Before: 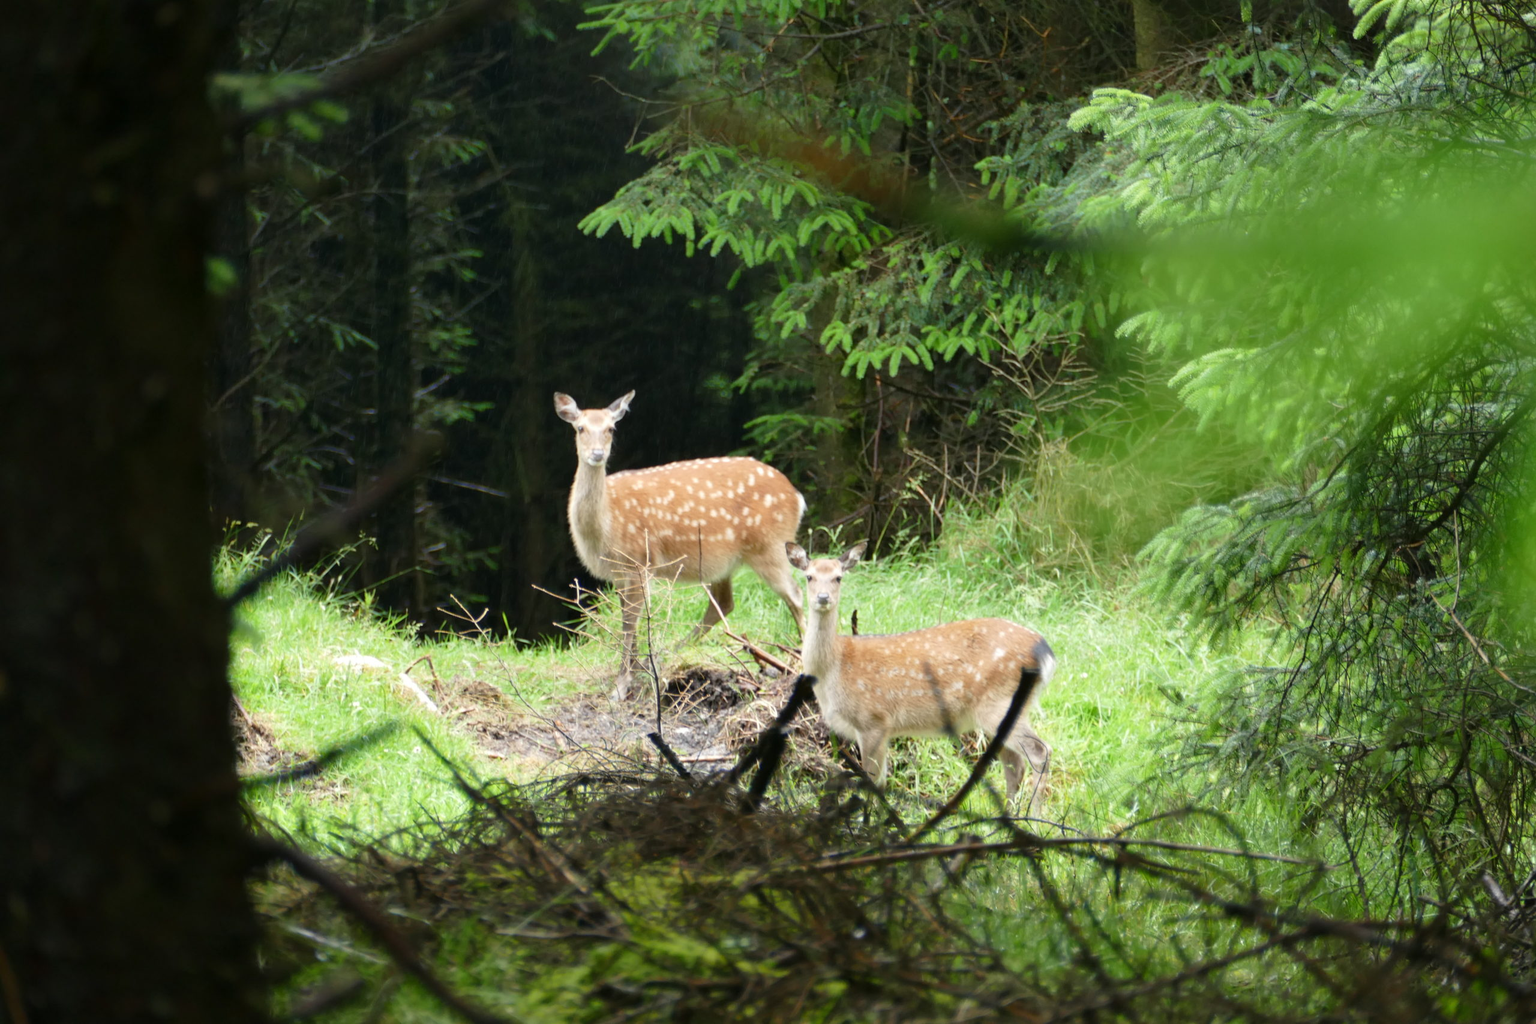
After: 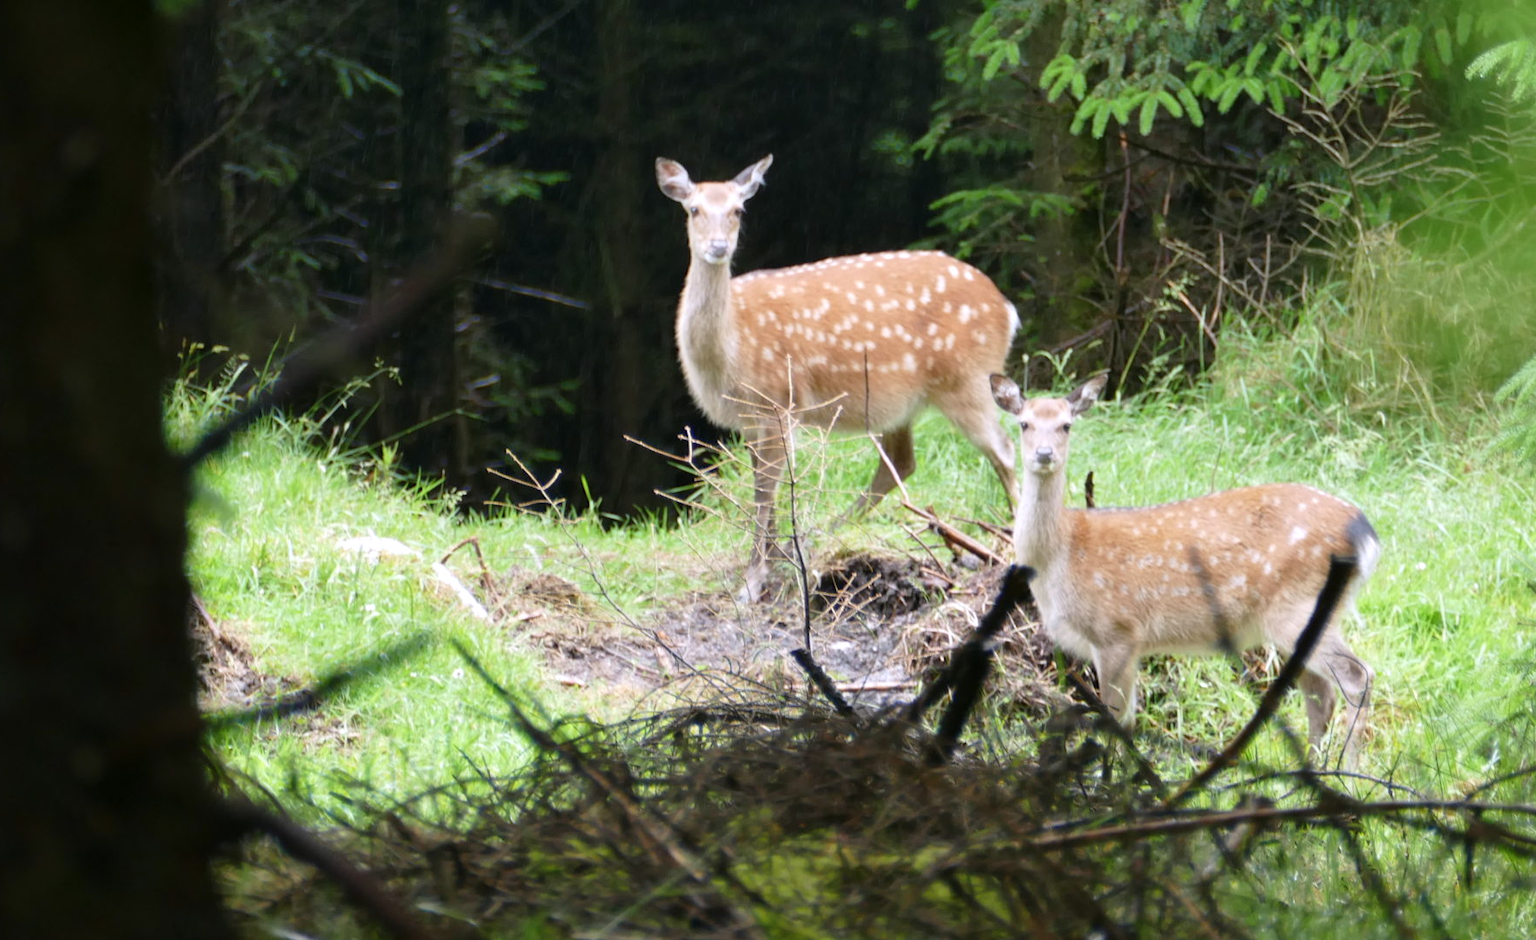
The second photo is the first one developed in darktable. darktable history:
white balance: red 1.004, blue 1.096
color balance rgb: linear chroma grading › global chroma 1.5%, linear chroma grading › mid-tones -1%, perceptual saturation grading › global saturation -3%, perceptual saturation grading › shadows -2%
exposure: compensate highlight preservation false
crop: left 6.488%, top 27.668%, right 24.183%, bottom 8.656%
